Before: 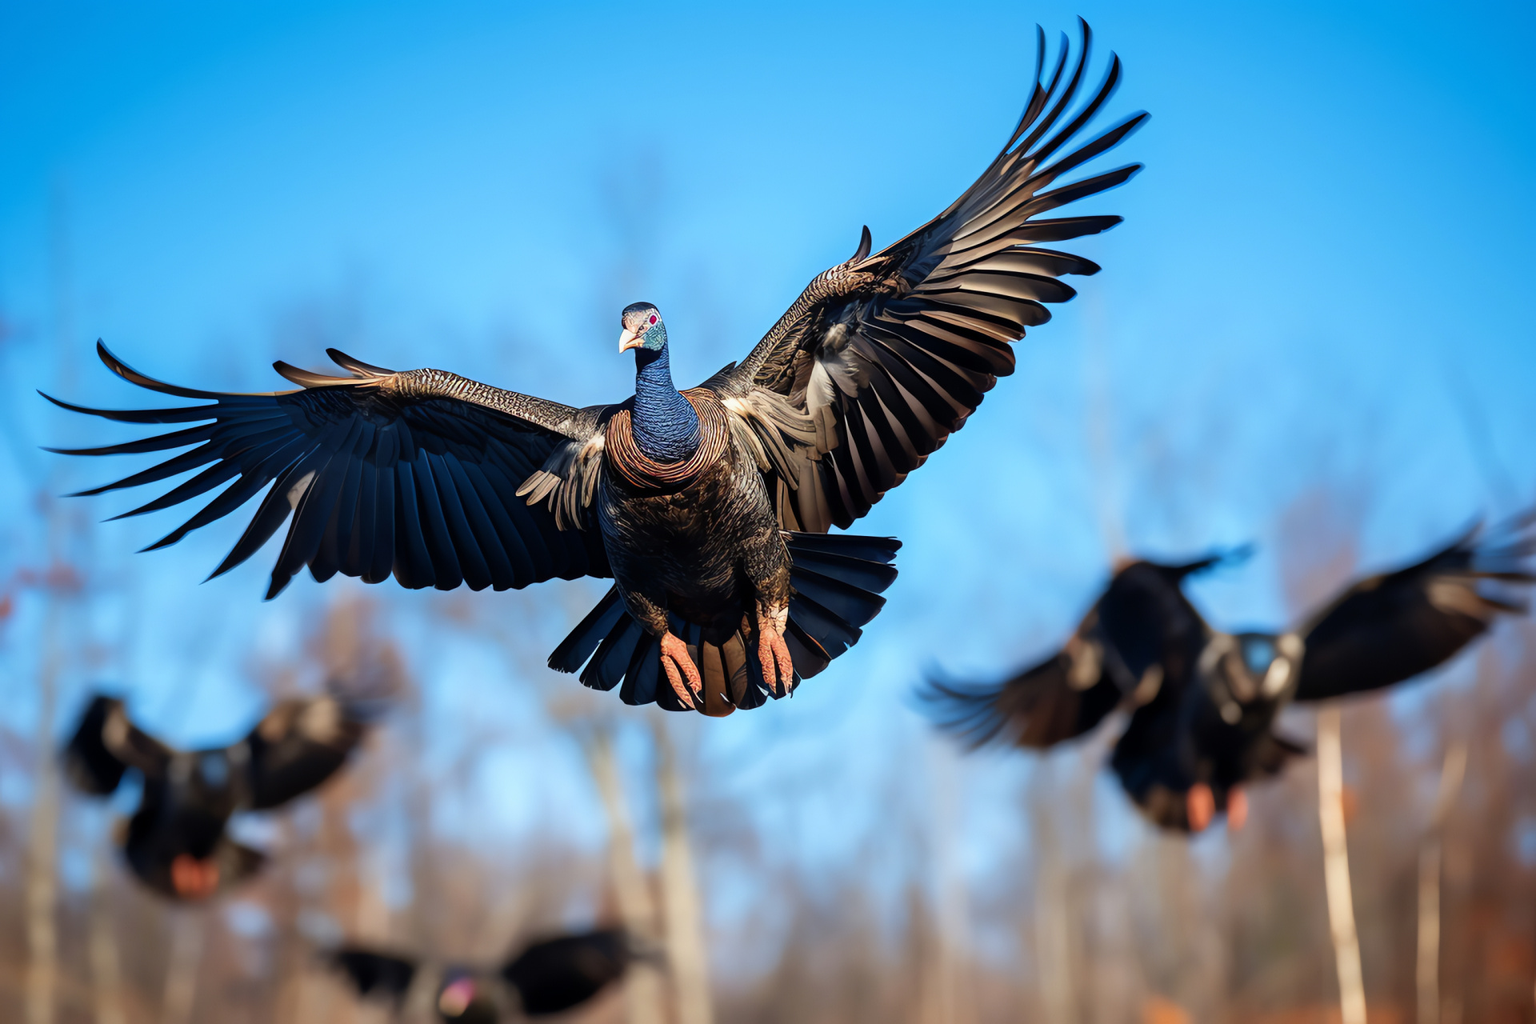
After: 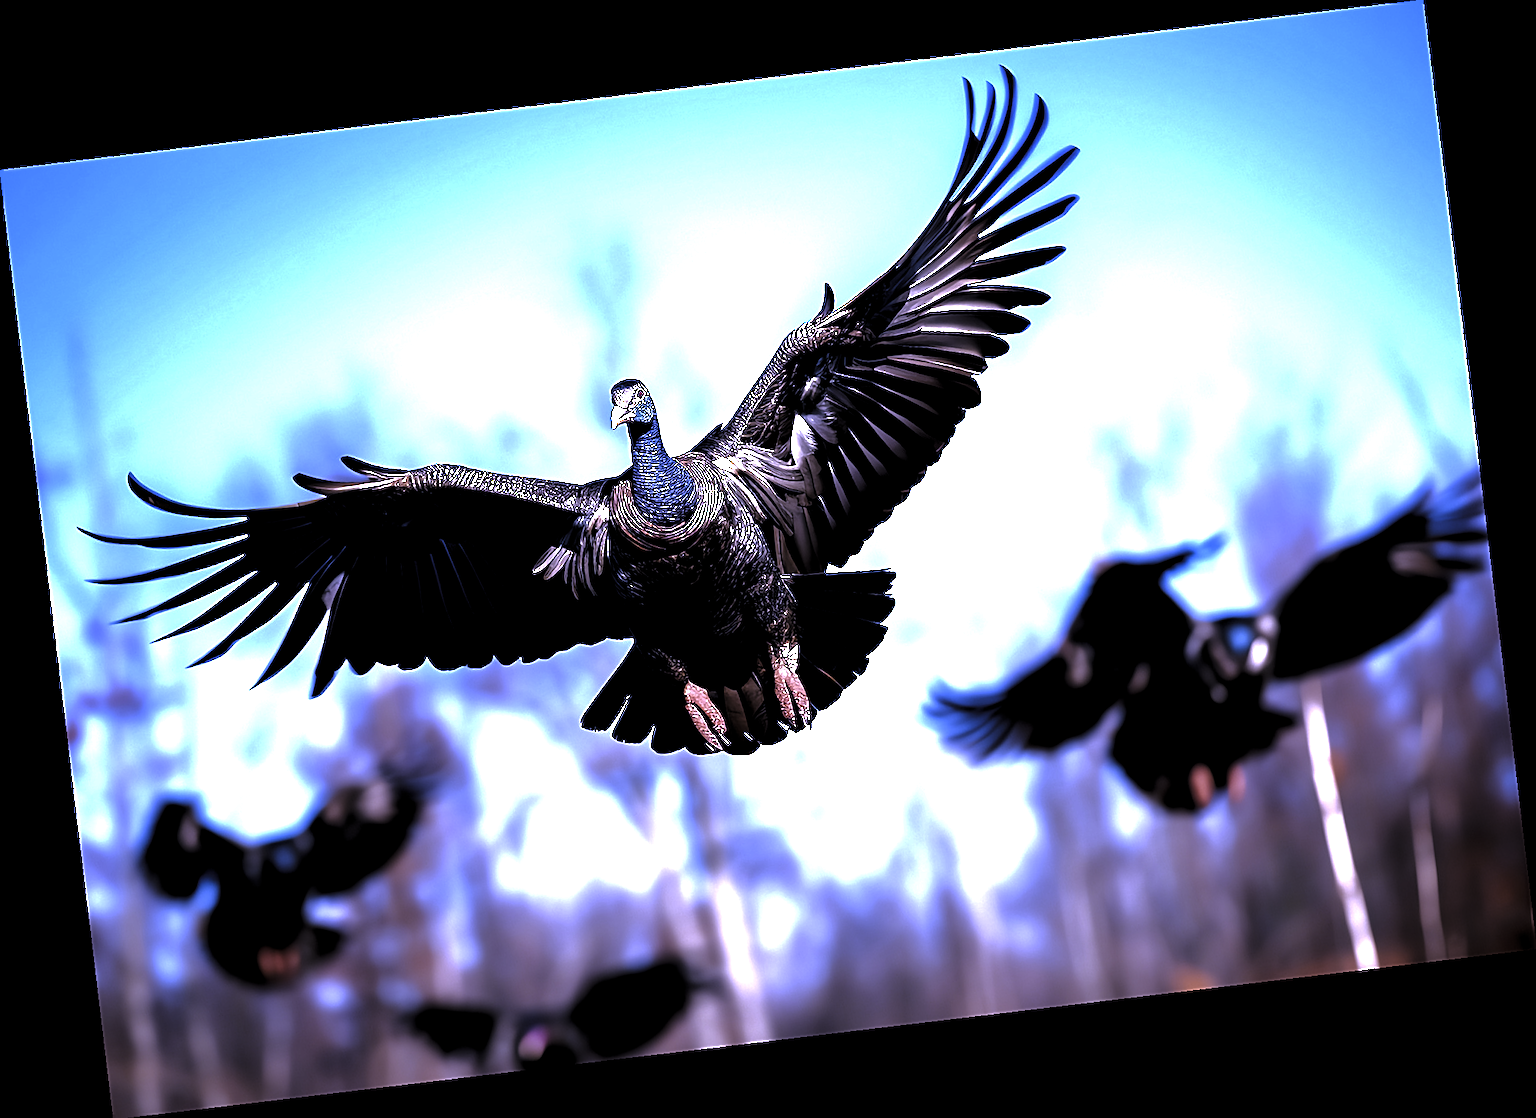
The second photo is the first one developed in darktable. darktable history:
levels: levels [0.129, 0.519, 0.867]
color balance rgb: shadows lift › chroma 2%, shadows lift › hue 135.47°, highlights gain › chroma 2%, highlights gain › hue 291.01°, global offset › luminance 0.5%, perceptual saturation grading › global saturation -10.8%, perceptual saturation grading › highlights -26.83%, perceptual saturation grading › shadows 21.25%, perceptual brilliance grading › highlights 17.77%, perceptual brilliance grading › mid-tones 31.71%, perceptual brilliance grading › shadows -31.01%, global vibrance 24.91%
rotate and perspective: rotation -6.83°, automatic cropping off
white balance: red 0.98, blue 1.61
color correction: saturation 0.98
sharpen: on, module defaults
tone equalizer: on, module defaults
base curve: curves: ch0 [(0, 0) (0.826, 0.587) (1, 1)]
